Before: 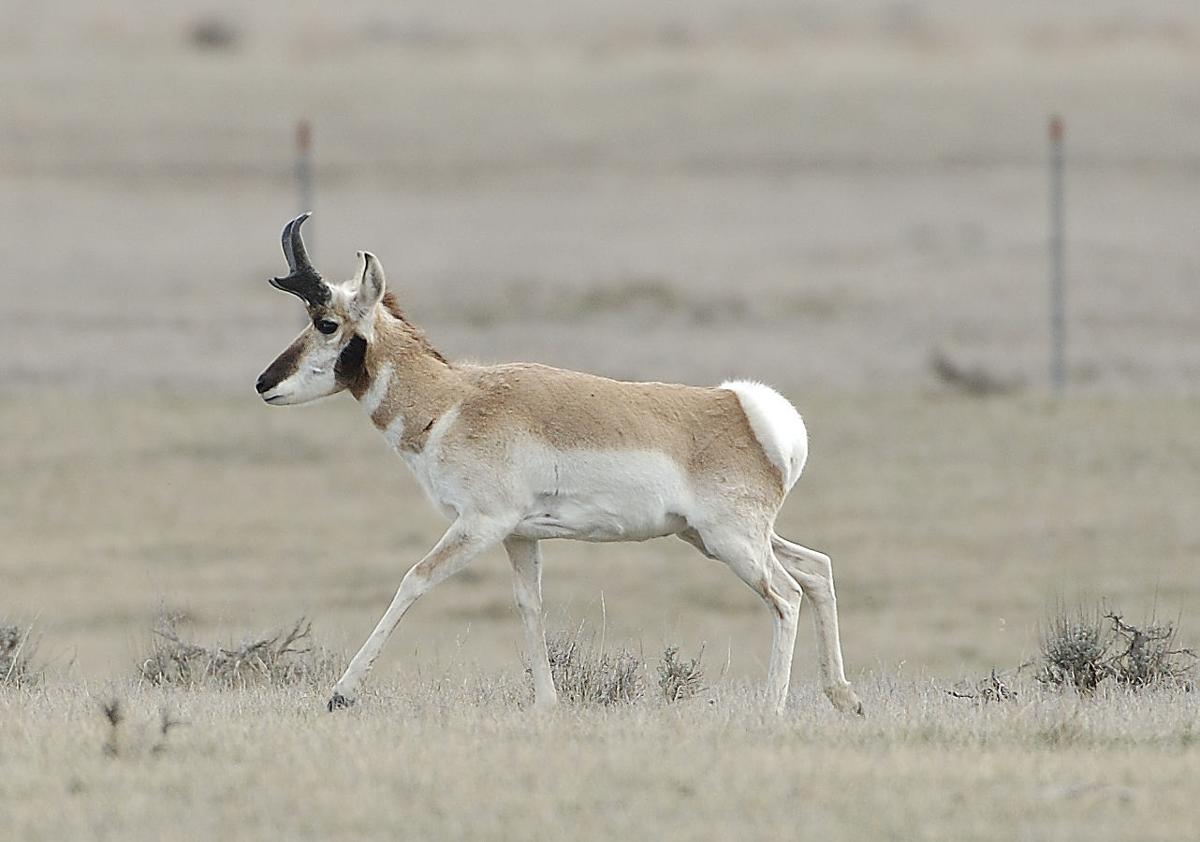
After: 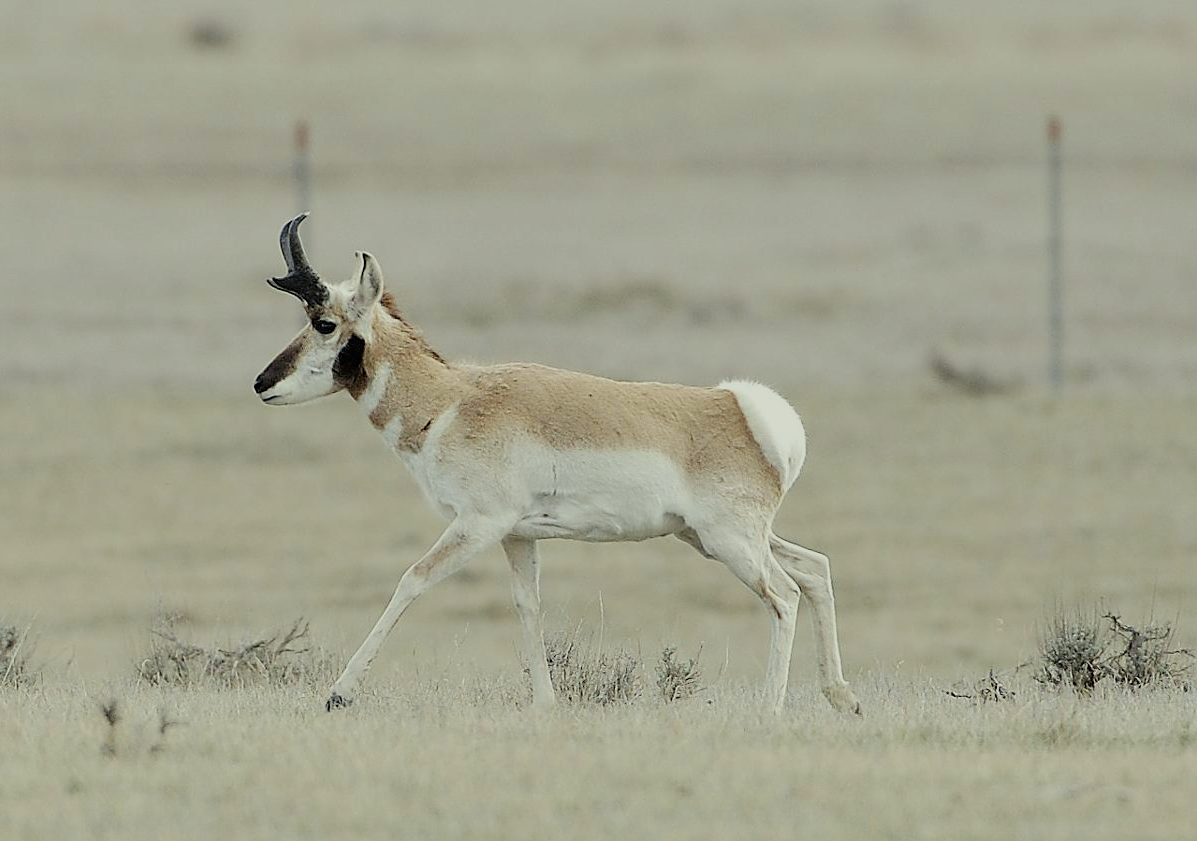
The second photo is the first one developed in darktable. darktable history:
crop: left 0.187%
exposure: black level correction 0.005, exposure 0.017 EV, compensate highlight preservation false
color correction: highlights a* -4.45, highlights b* 7.13
filmic rgb: black relative exposure -7.84 EV, white relative exposure 4.32 EV, hardness 3.89
